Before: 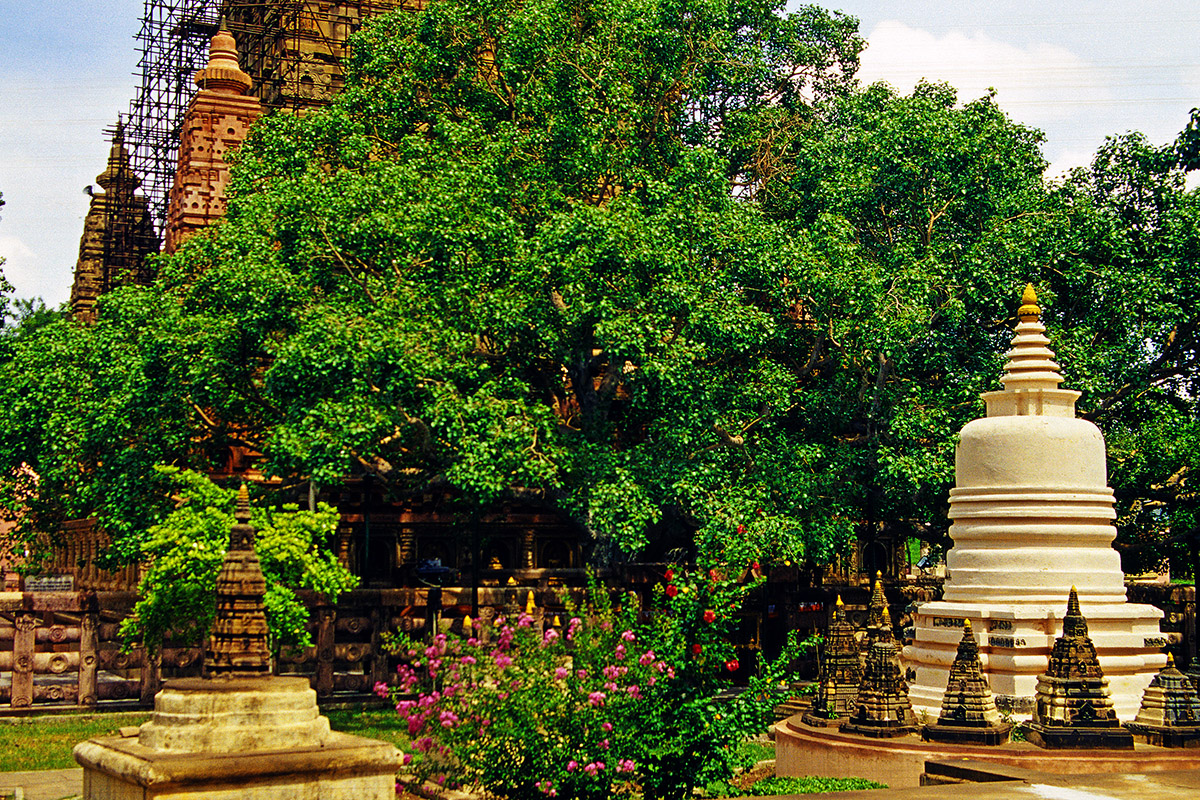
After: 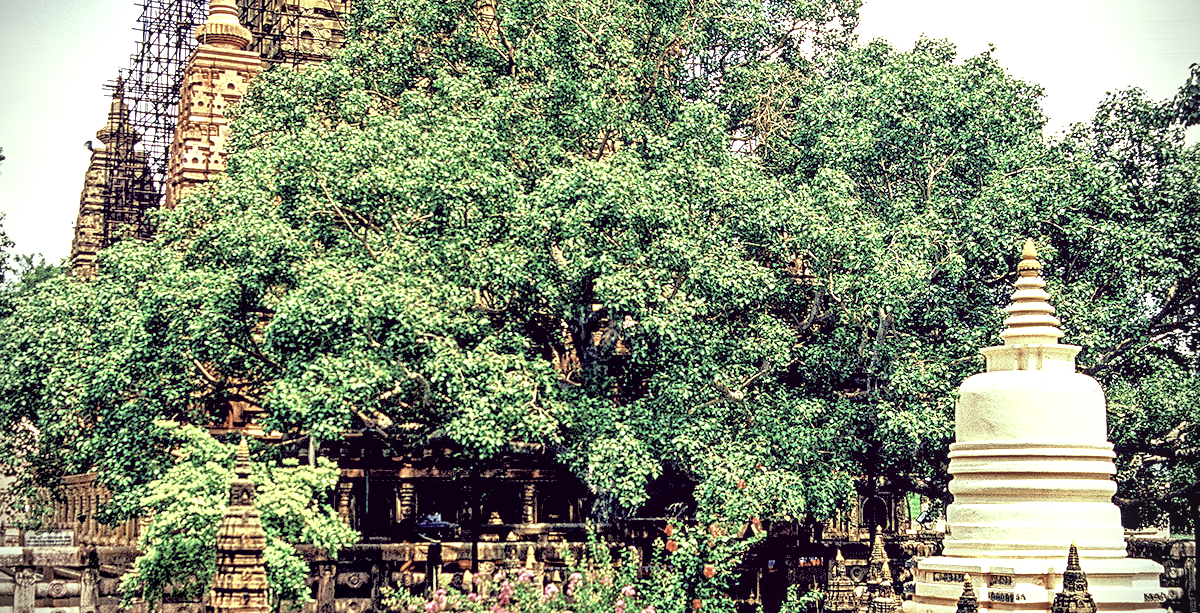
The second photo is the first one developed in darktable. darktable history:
base curve: curves: ch0 [(0.017, 0) (0.425, 0.441) (0.844, 0.933) (1, 1)], preserve colors none
tone equalizer: -7 EV 0.15 EV, -6 EV 0.6 EV, -5 EV 1.15 EV, -4 EV 1.33 EV, -3 EV 1.15 EV, -2 EV 0.6 EV, -1 EV 0.15 EV, mask exposure compensation -0.5 EV
exposure: black level correction 0, exposure 1.1 EV, compensate exposure bias true, compensate highlight preservation false
vignetting: fall-off start 88.03%, fall-off radius 24.9%
local contrast: detail 142%
crop: top 5.667%, bottom 17.637%
sharpen: amount 0.2
color correction: highlights a* -20.17, highlights b* 20.27, shadows a* 20.03, shadows b* -20.46, saturation 0.43
